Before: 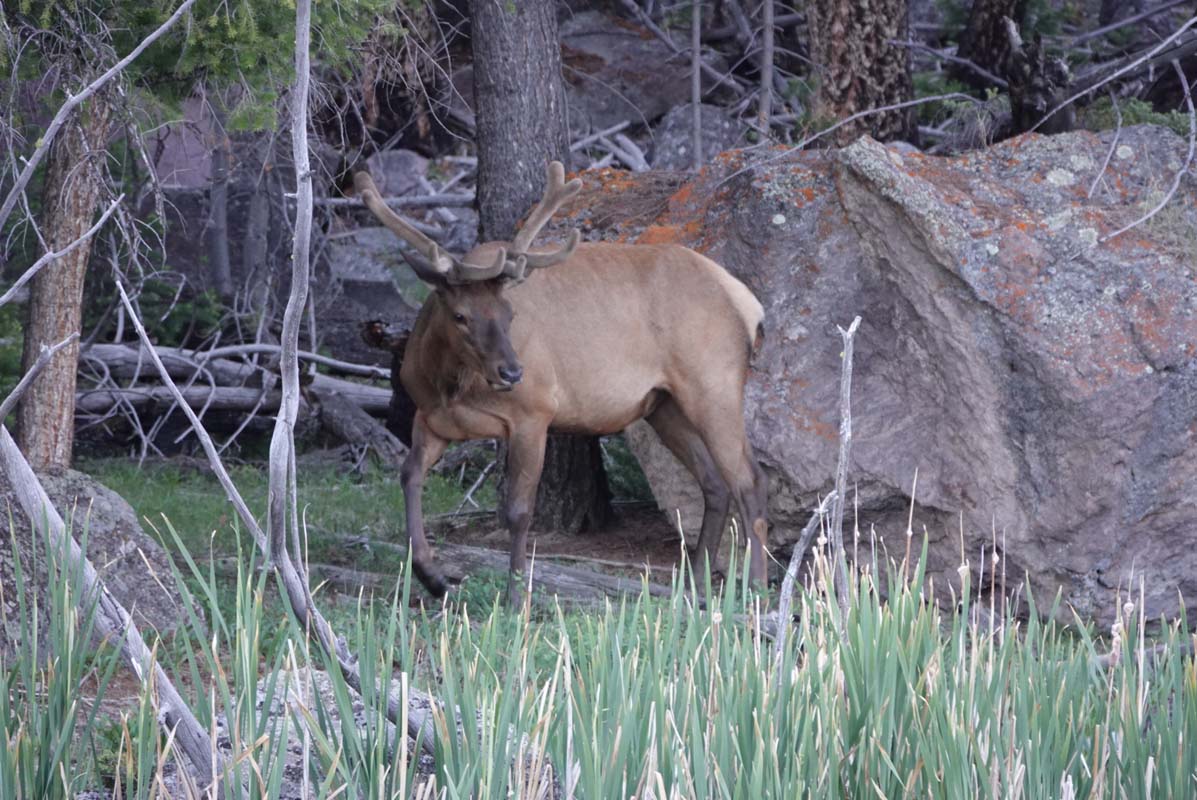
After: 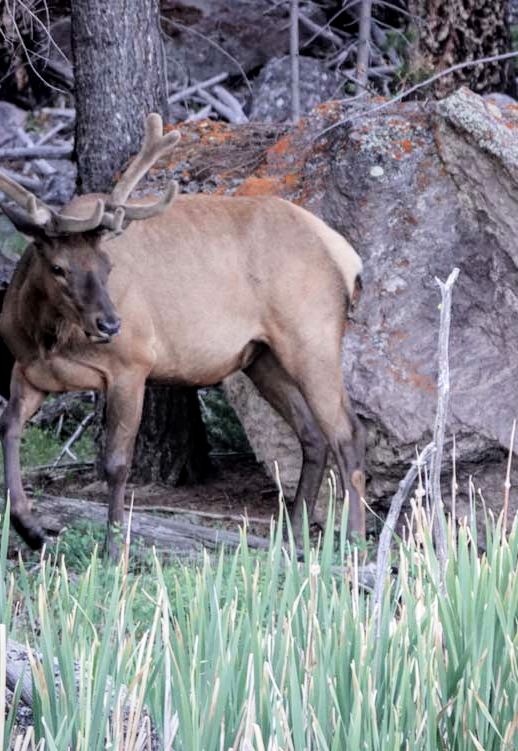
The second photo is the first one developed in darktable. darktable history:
local contrast: on, module defaults
crop: left 33.587%, top 6.049%, right 23.075%
filmic rgb: black relative exposure -7.65 EV, white relative exposure 4.56 EV, hardness 3.61, contrast 1.244
levels: levels [0, 0.435, 0.917]
exposure: exposure -0.068 EV, compensate exposure bias true, compensate highlight preservation false
